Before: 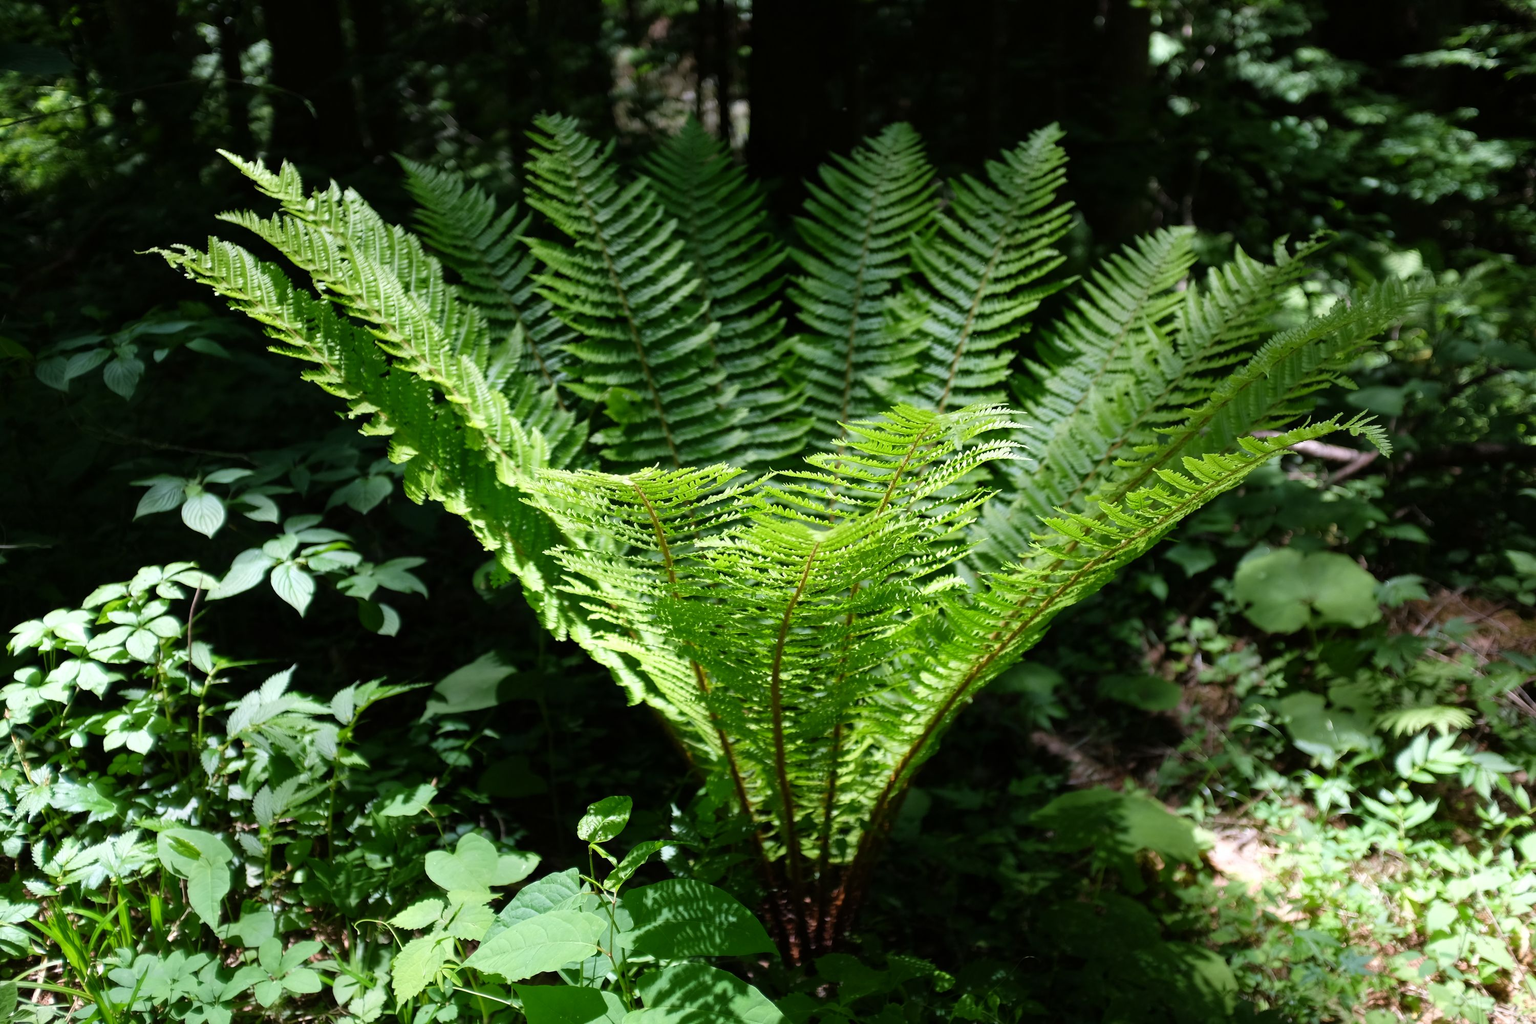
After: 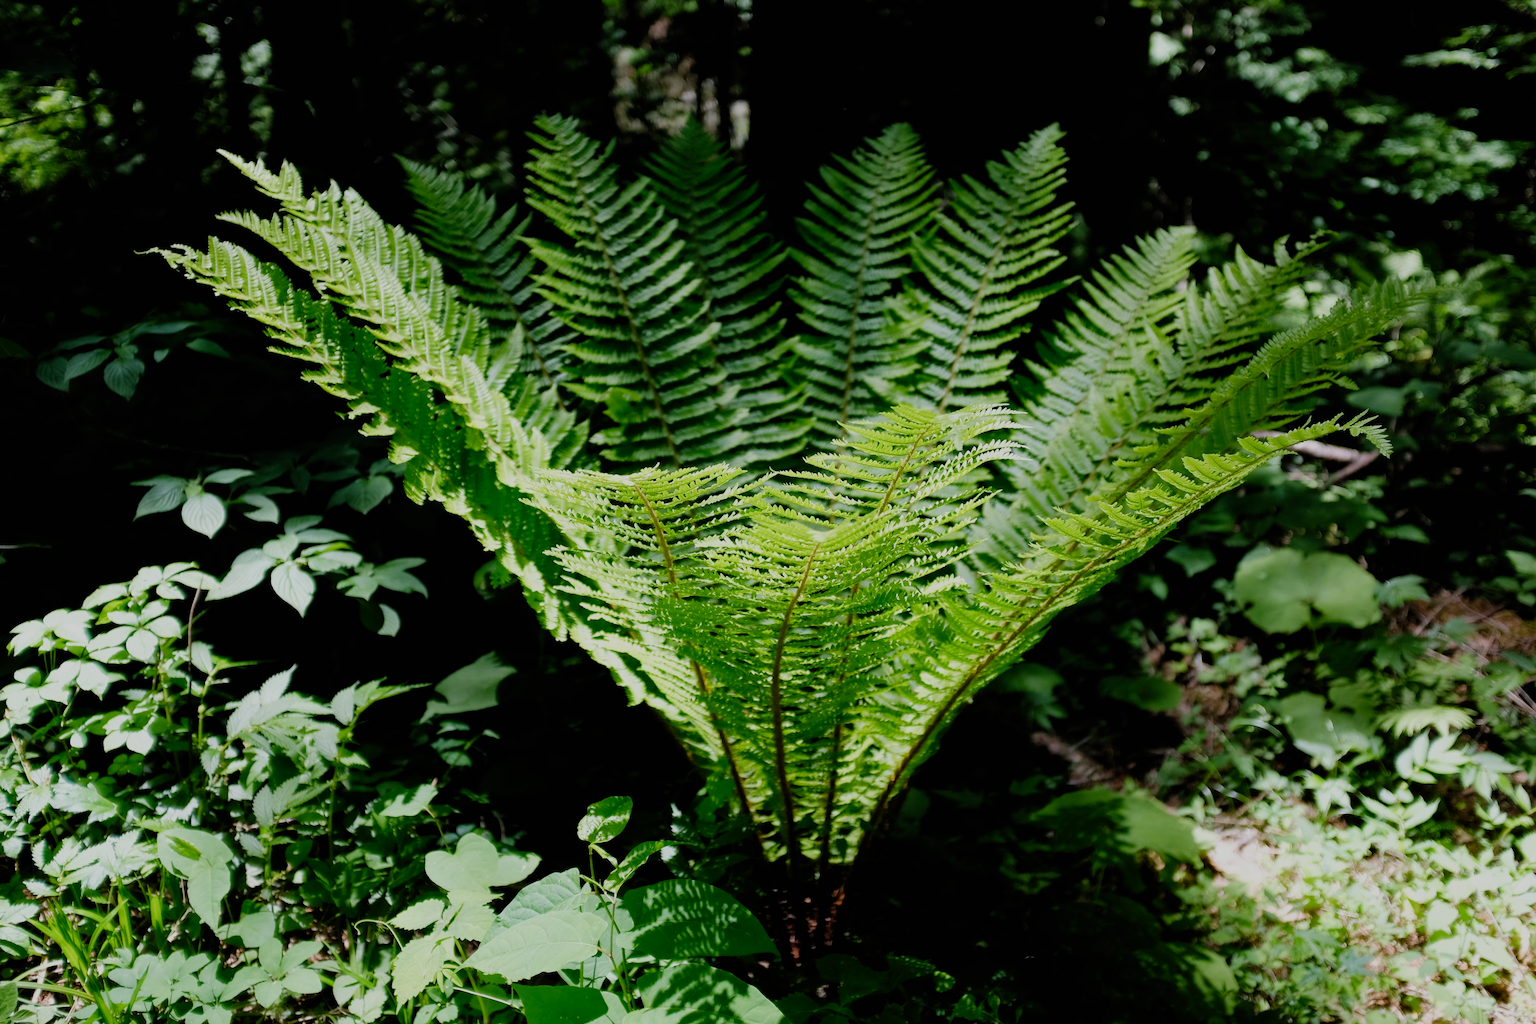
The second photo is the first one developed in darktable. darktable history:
filmic rgb: black relative exposure -7.15 EV, white relative exposure 5.36 EV, hardness 3.02, preserve chrominance no, color science v5 (2021)
